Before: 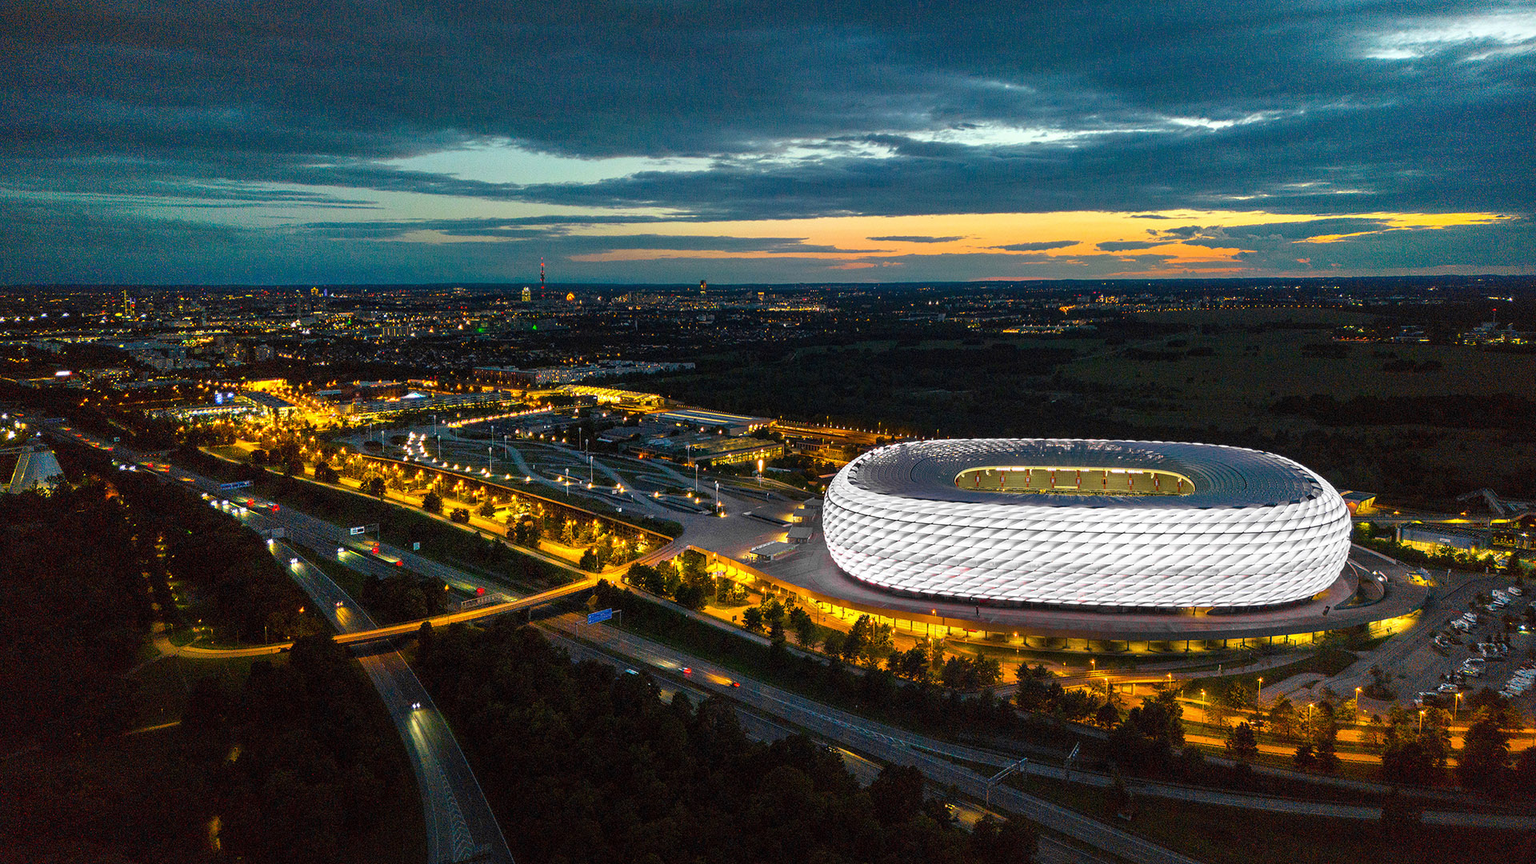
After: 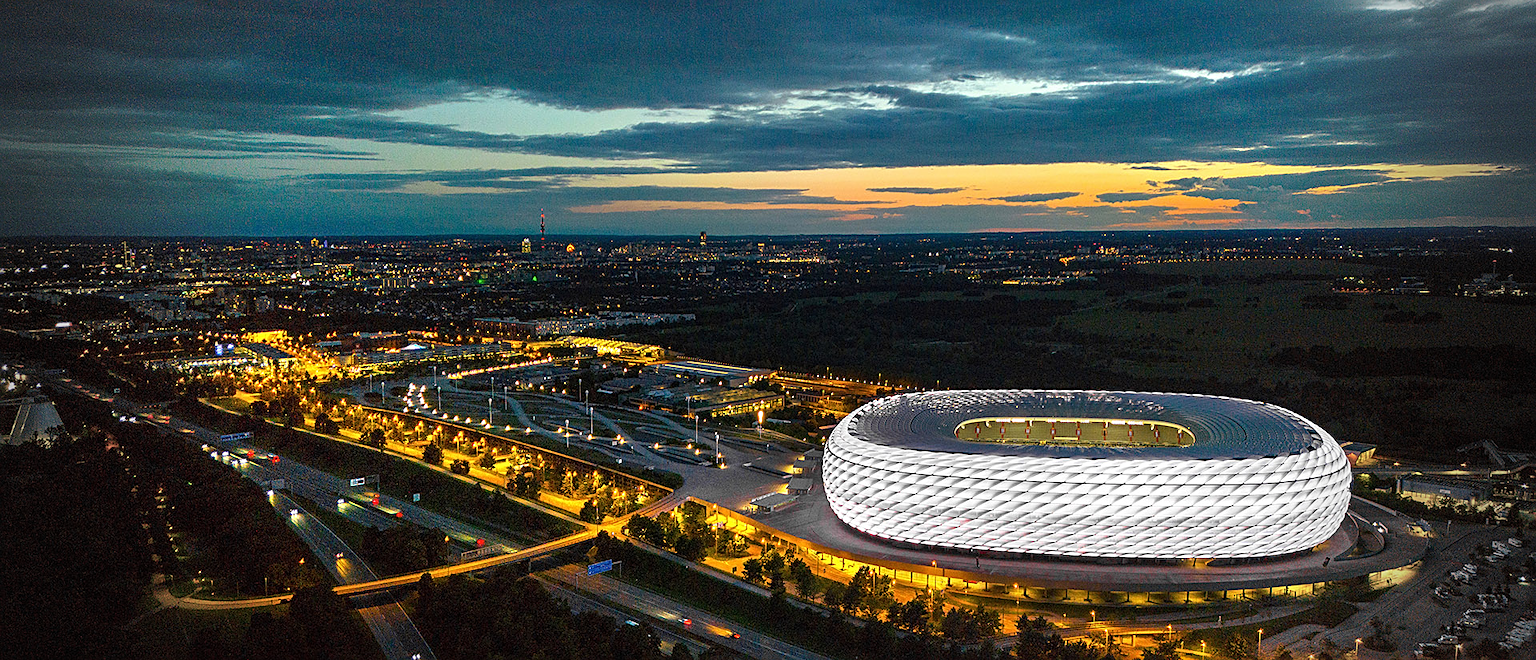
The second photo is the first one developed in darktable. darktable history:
crop: top 5.721%, bottom 17.849%
sharpen: on, module defaults
vignetting: fall-off start 68.22%, fall-off radius 28.95%, width/height ratio 0.99, shape 0.848
